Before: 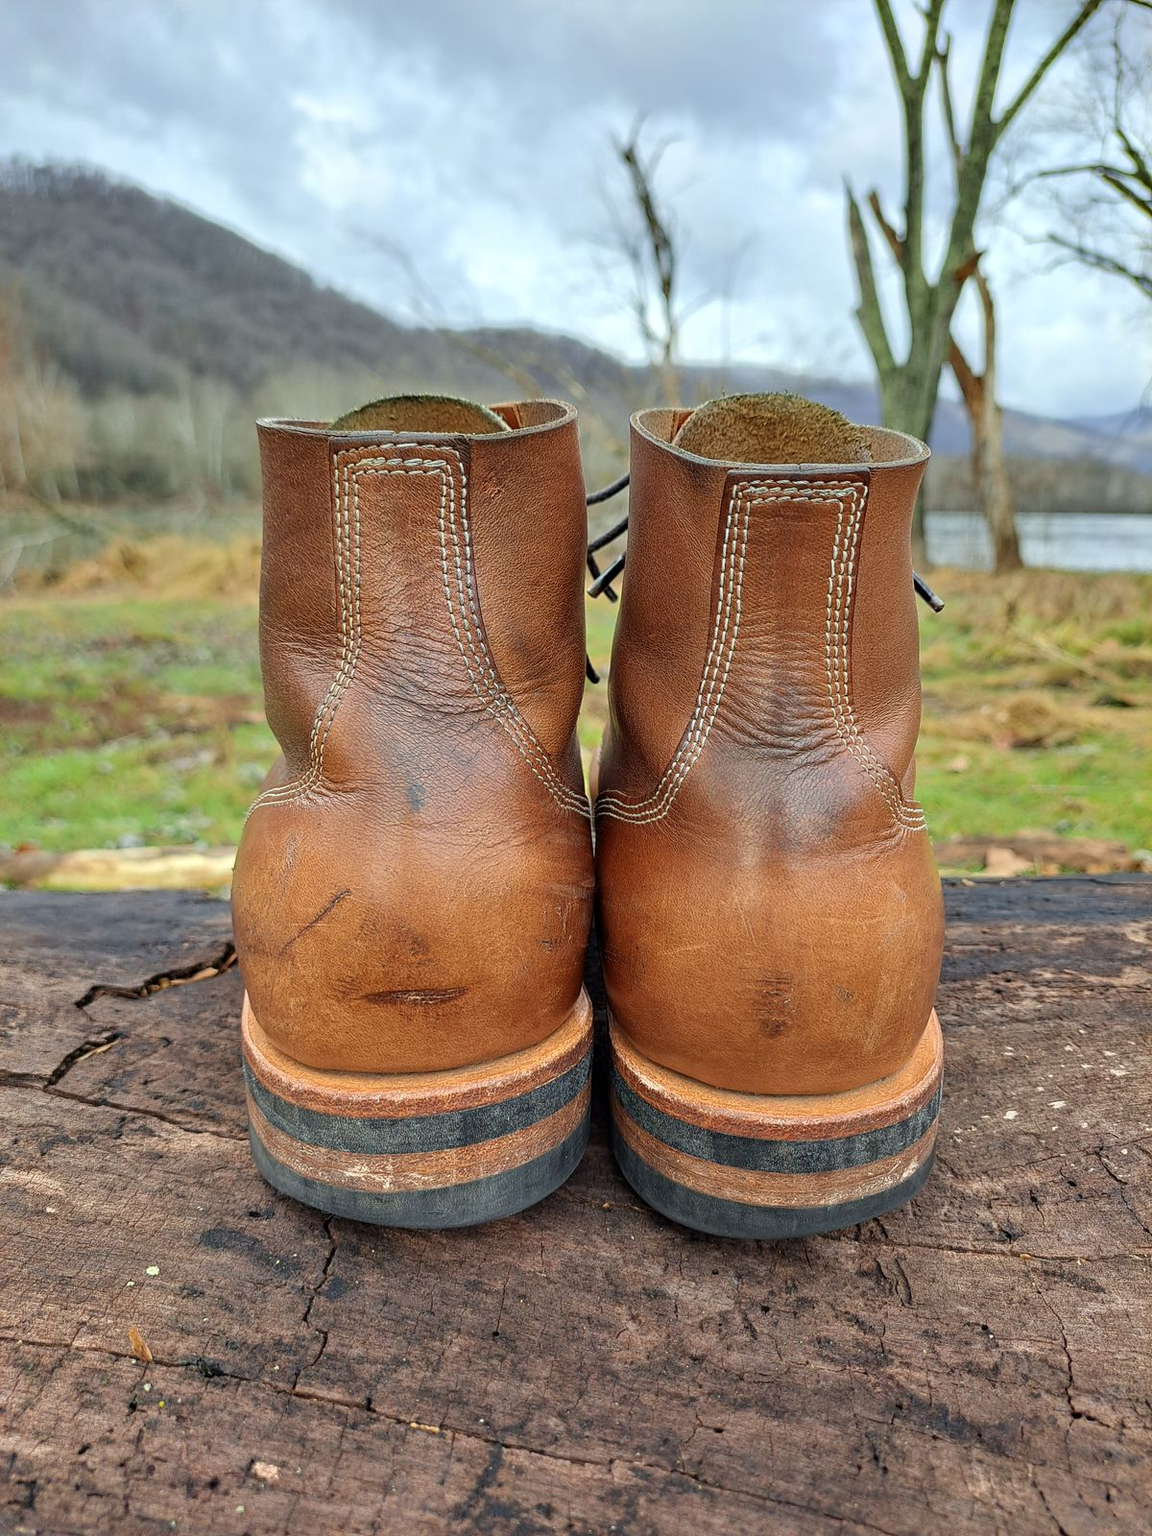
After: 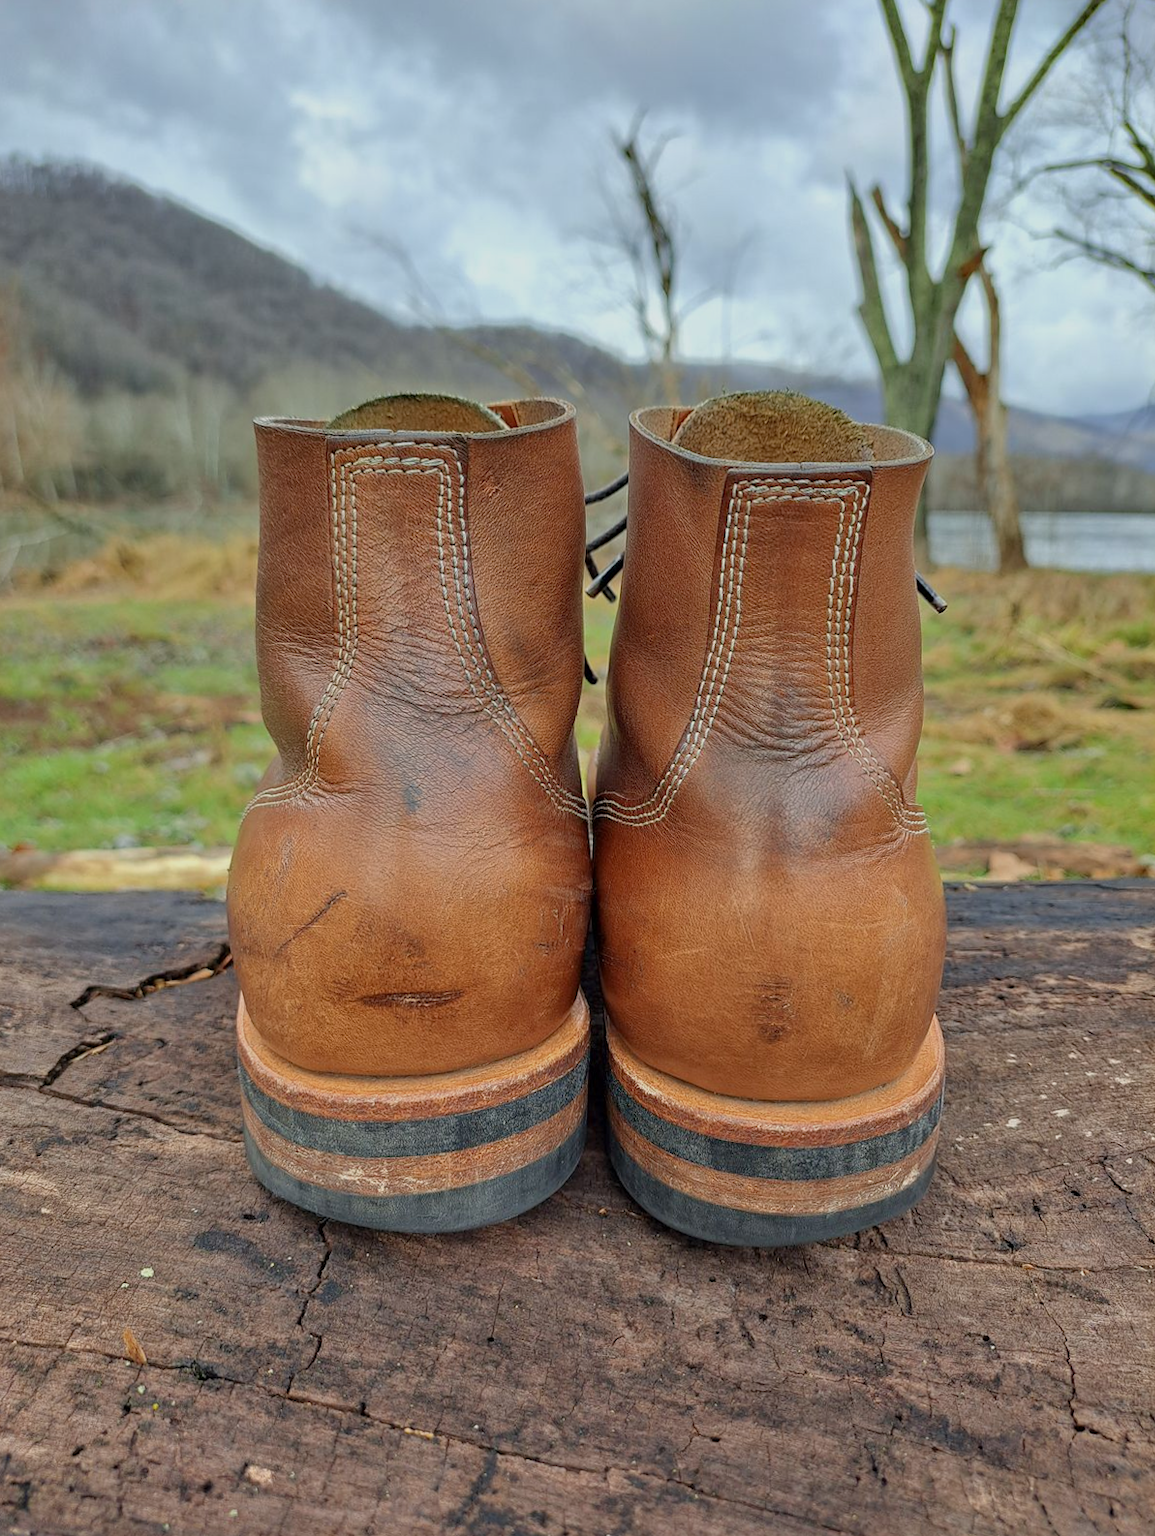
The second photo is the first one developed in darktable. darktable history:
rotate and perspective: rotation 0.192°, lens shift (horizontal) -0.015, crop left 0.005, crop right 0.996, crop top 0.006, crop bottom 0.99
tone equalizer: -8 EV 0.25 EV, -7 EV 0.417 EV, -6 EV 0.417 EV, -5 EV 0.25 EV, -3 EV -0.25 EV, -2 EV -0.417 EV, -1 EV -0.417 EV, +0 EV -0.25 EV, edges refinement/feathering 500, mask exposure compensation -1.57 EV, preserve details guided filter
